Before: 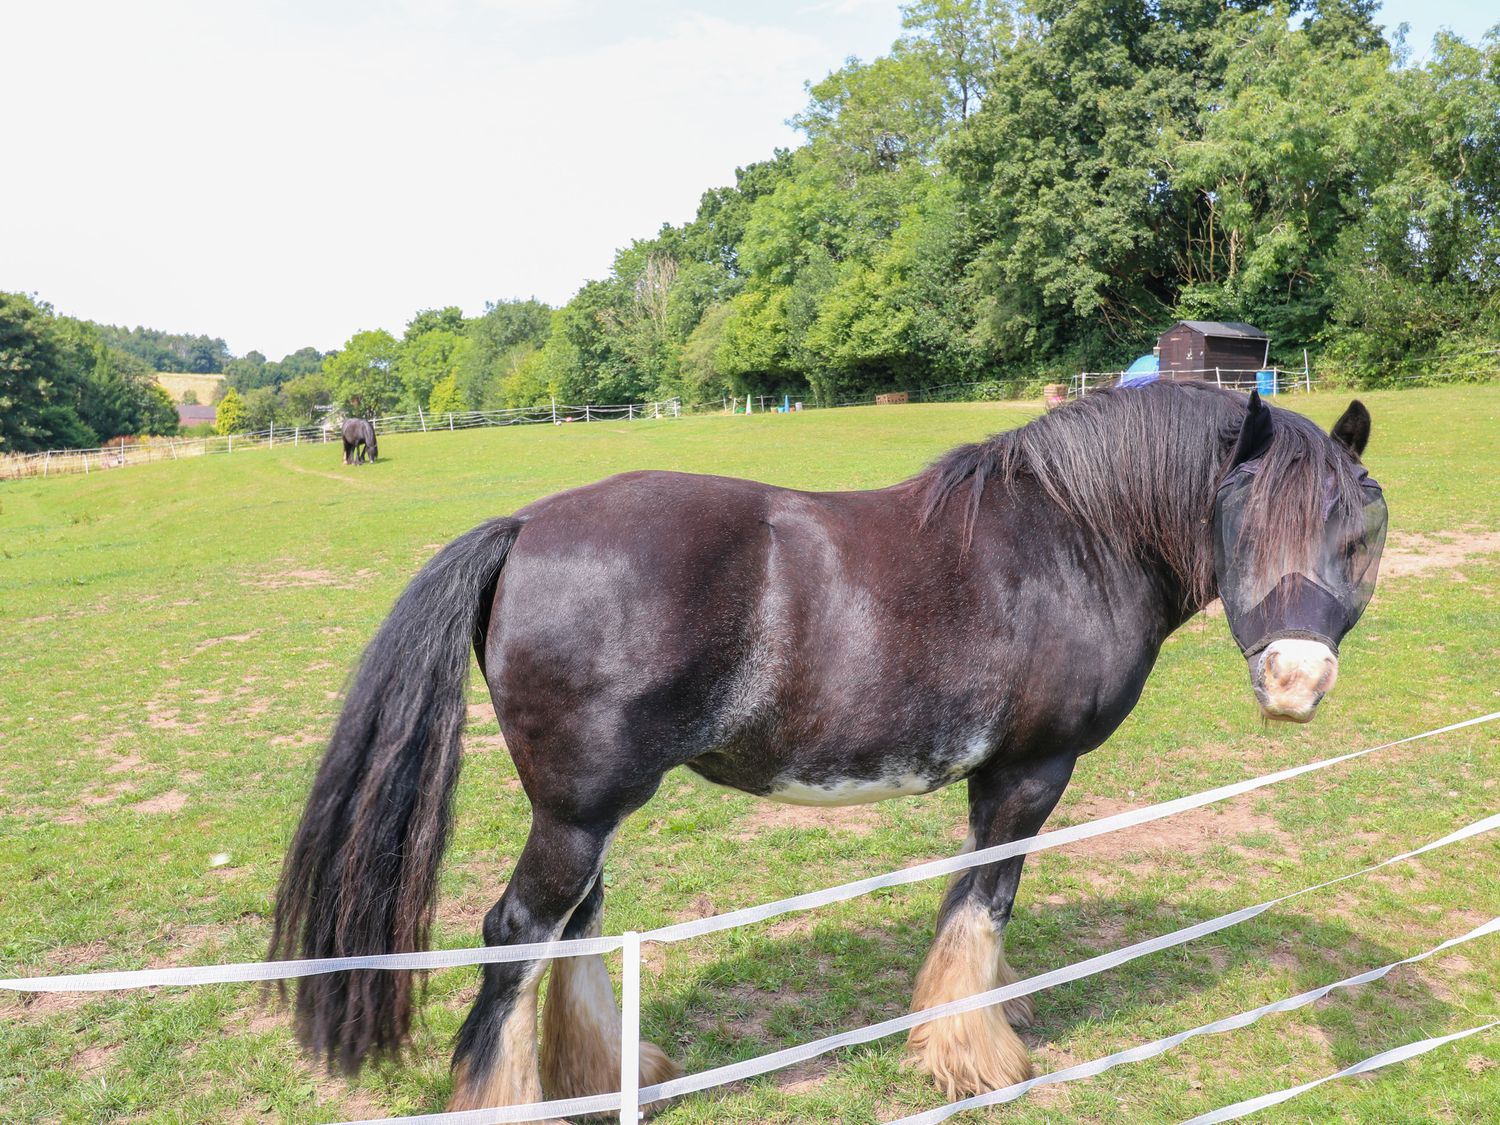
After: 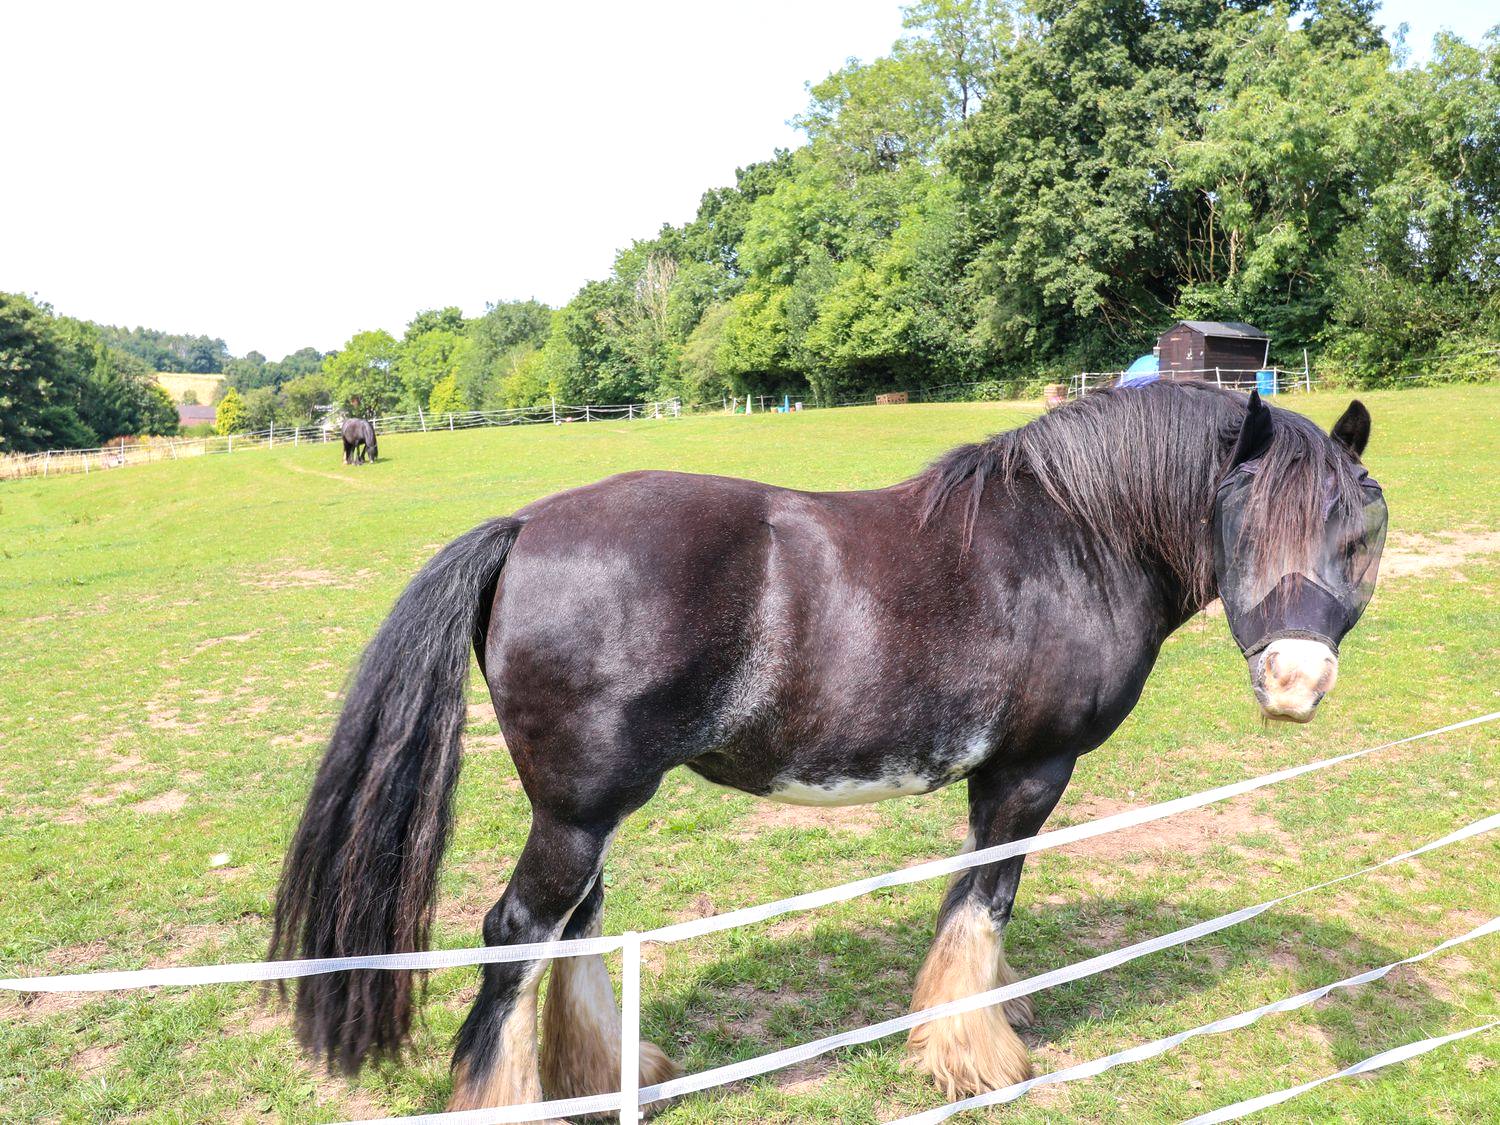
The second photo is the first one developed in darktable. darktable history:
tone equalizer: -8 EV -0.381 EV, -7 EV -0.417 EV, -6 EV -0.332 EV, -5 EV -0.196 EV, -3 EV 0.255 EV, -2 EV 0.317 EV, -1 EV 0.372 EV, +0 EV 0.439 EV, edges refinement/feathering 500, mask exposure compensation -1.57 EV, preserve details no
